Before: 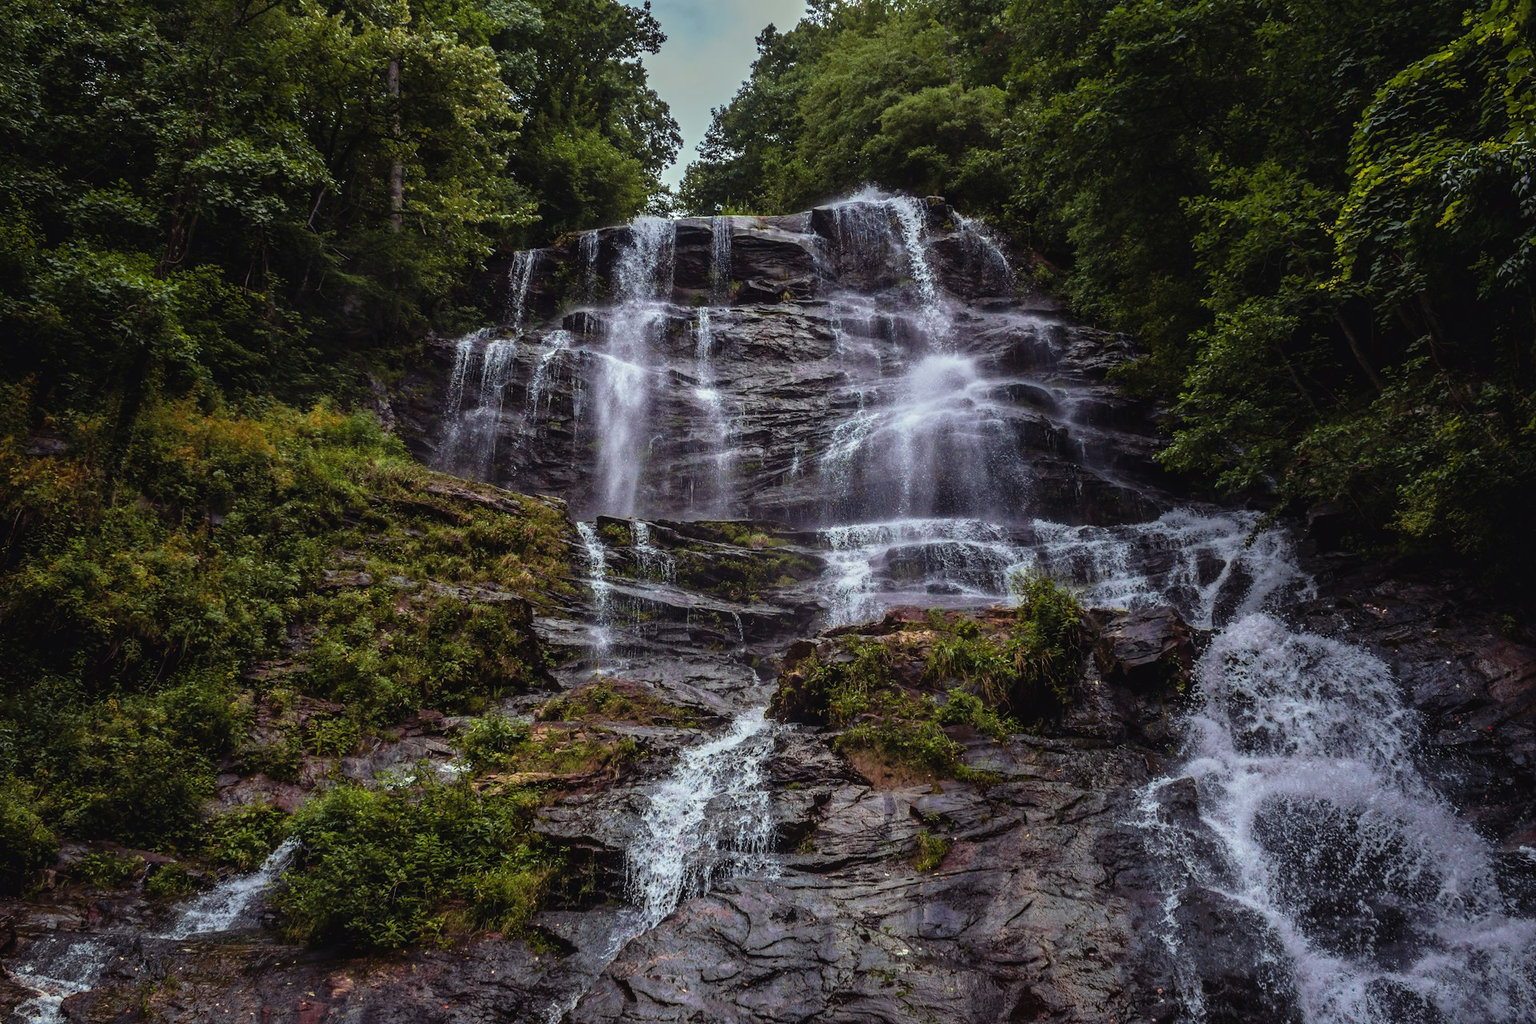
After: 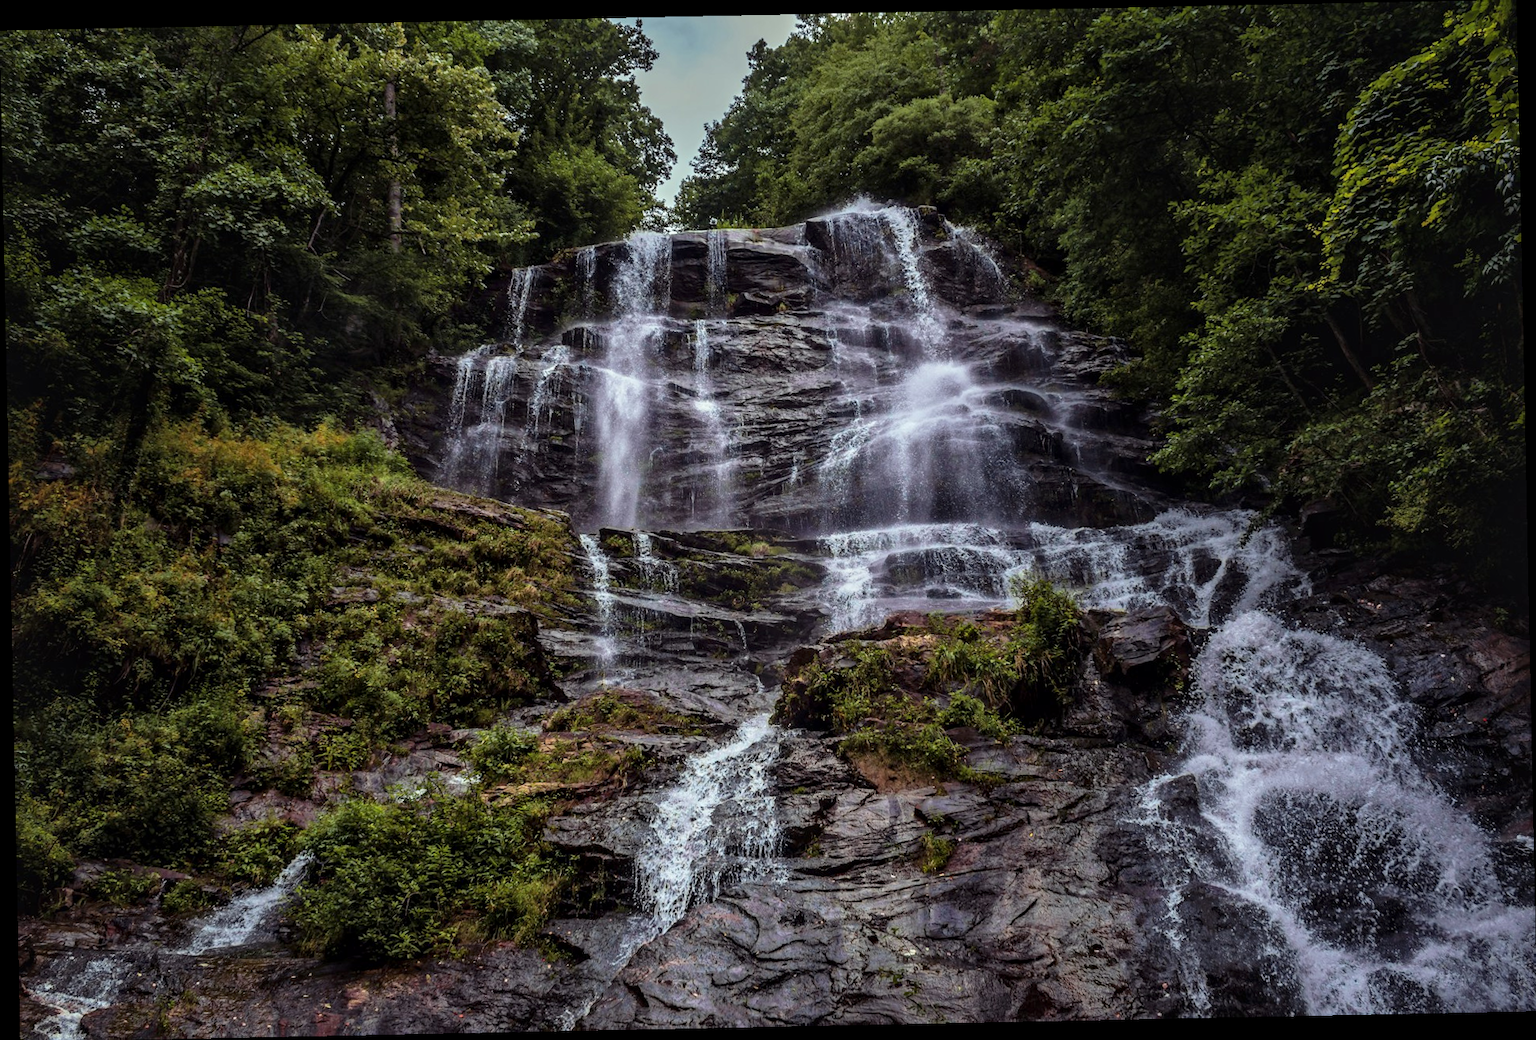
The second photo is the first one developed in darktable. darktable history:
rotate and perspective: rotation -1.17°, automatic cropping off
local contrast: mode bilateral grid, contrast 20, coarseness 50, detail 140%, midtone range 0.2
white balance: emerald 1
